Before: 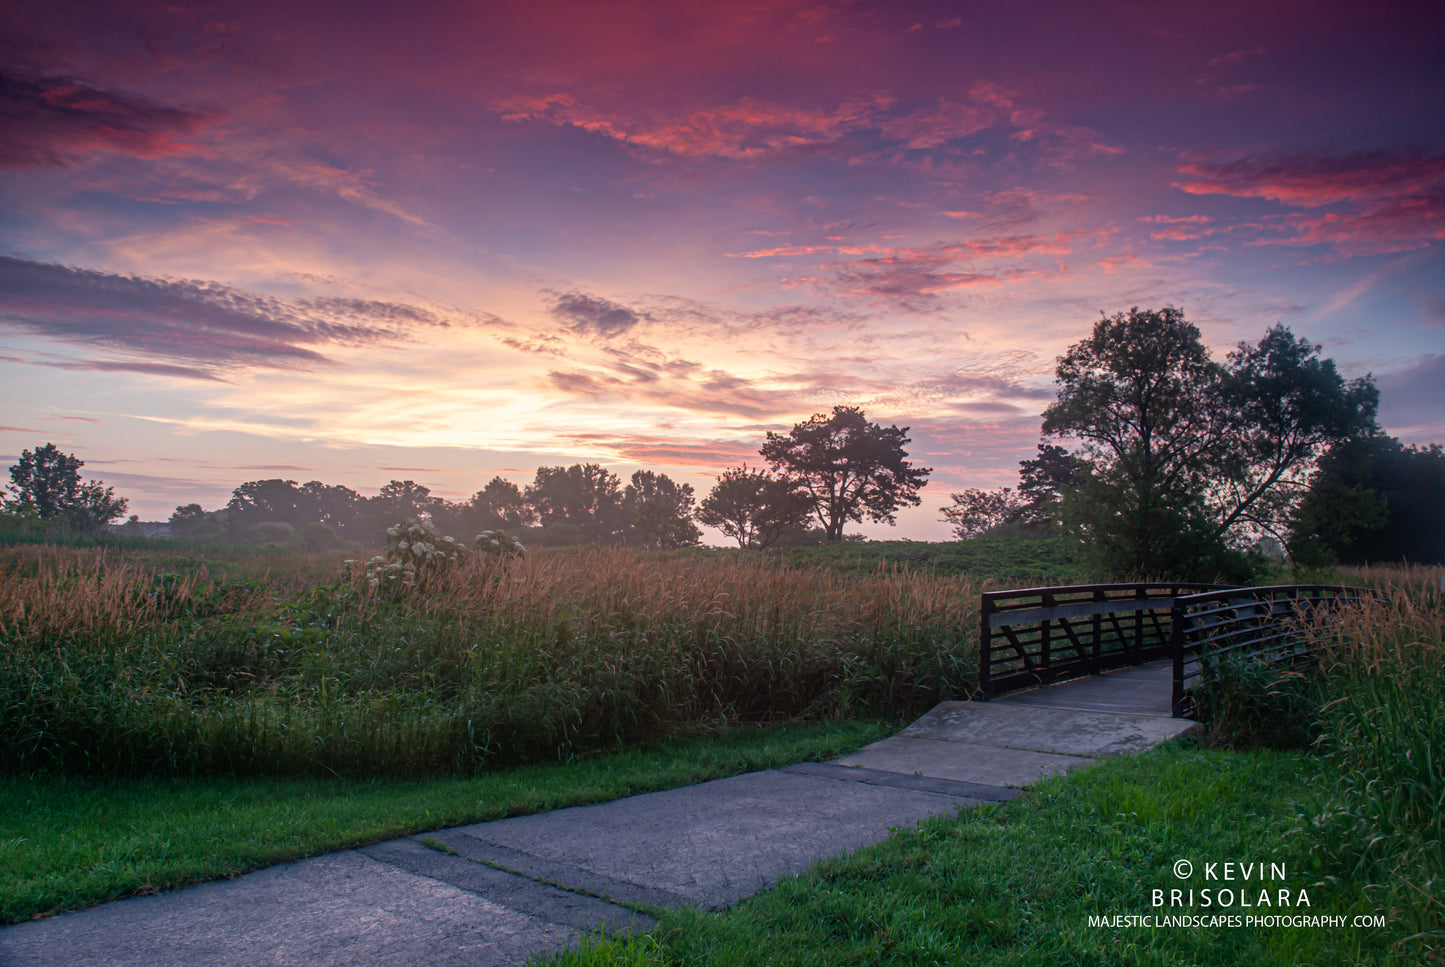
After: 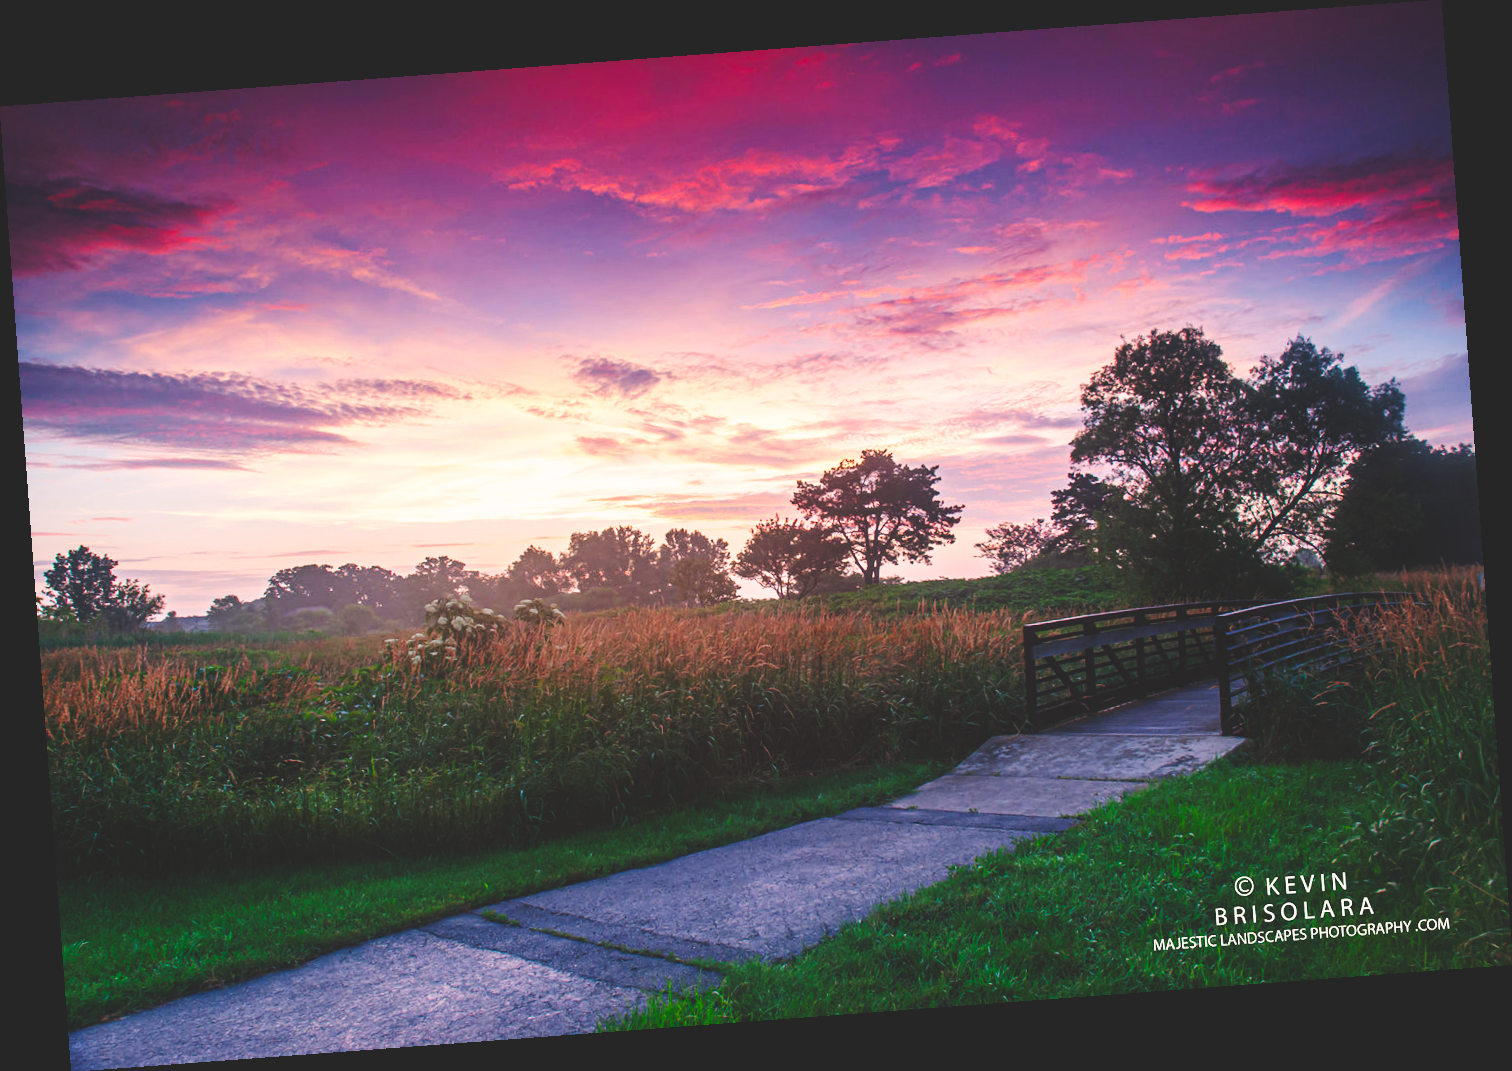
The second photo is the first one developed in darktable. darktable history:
color correction: highlights a* 3.22, highlights b* 1.93, saturation 1.19
base curve: curves: ch0 [(0, 0) (0, 0) (0.002, 0.001) (0.008, 0.003) (0.019, 0.011) (0.037, 0.037) (0.064, 0.11) (0.102, 0.232) (0.152, 0.379) (0.216, 0.524) (0.296, 0.665) (0.394, 0.789) (0.512, 0.881) (0.651, 0.945) (0.813, 0.986) (1, 1)], preserve colors none
rgb curve: curves: ch0 [(0, 0.186) (0.314, 0.284) (0.775, 0.708) (1, 1)], compensate middle gray true, preserve colors none
rotate and perspective: rotation -4.25°, automatic cropping off
